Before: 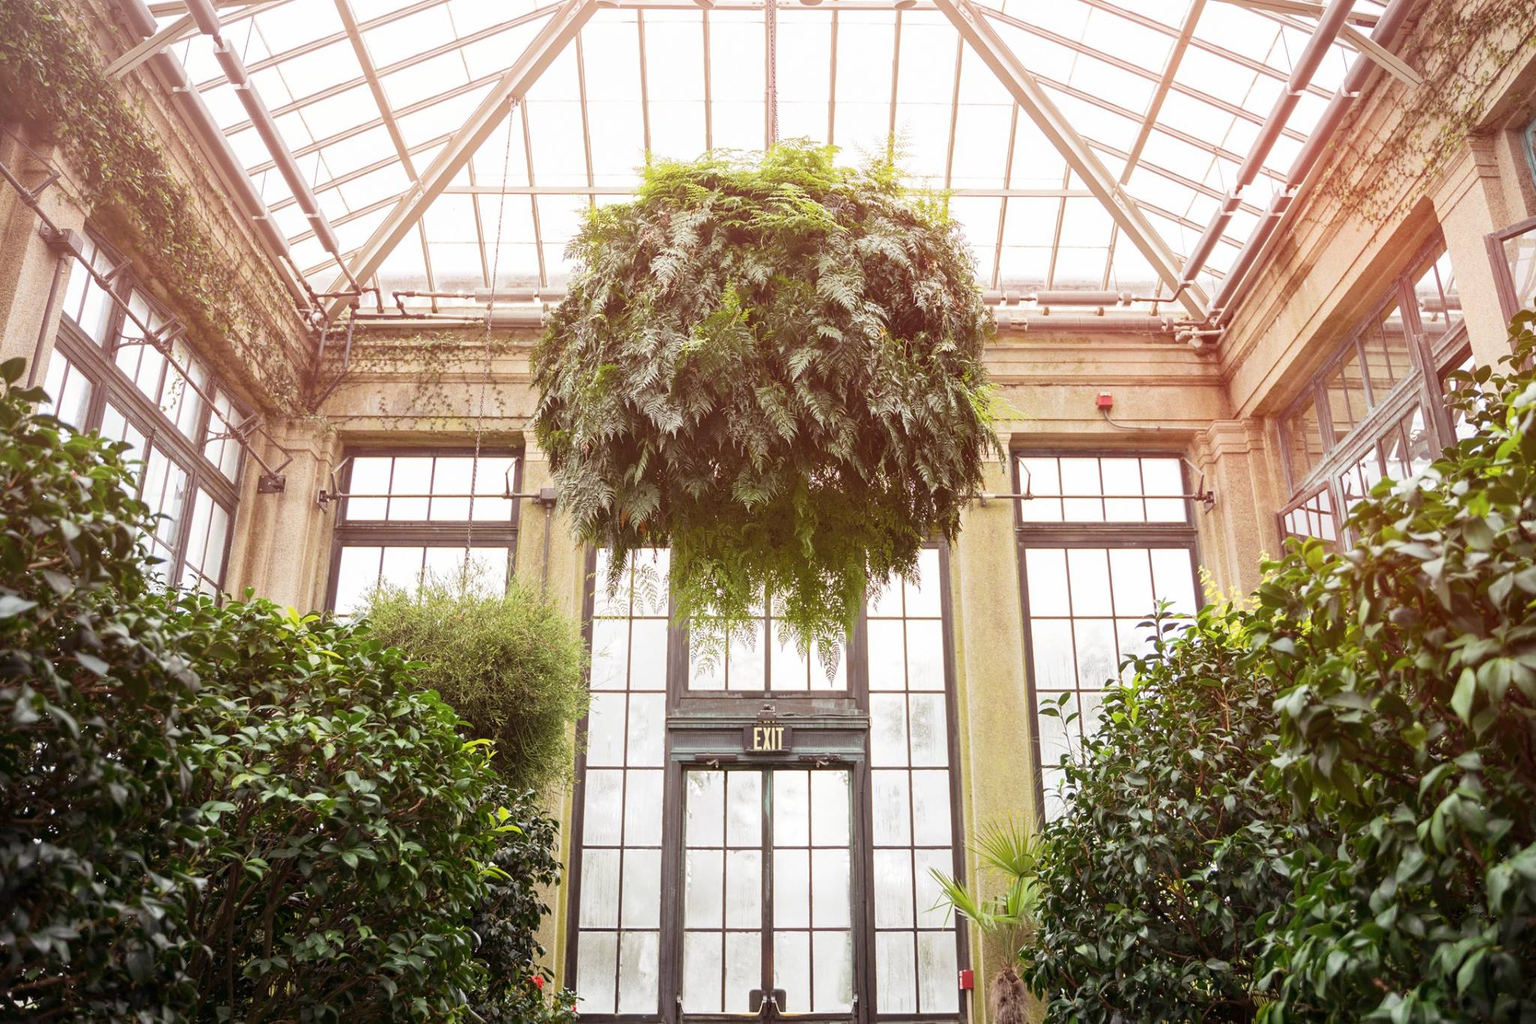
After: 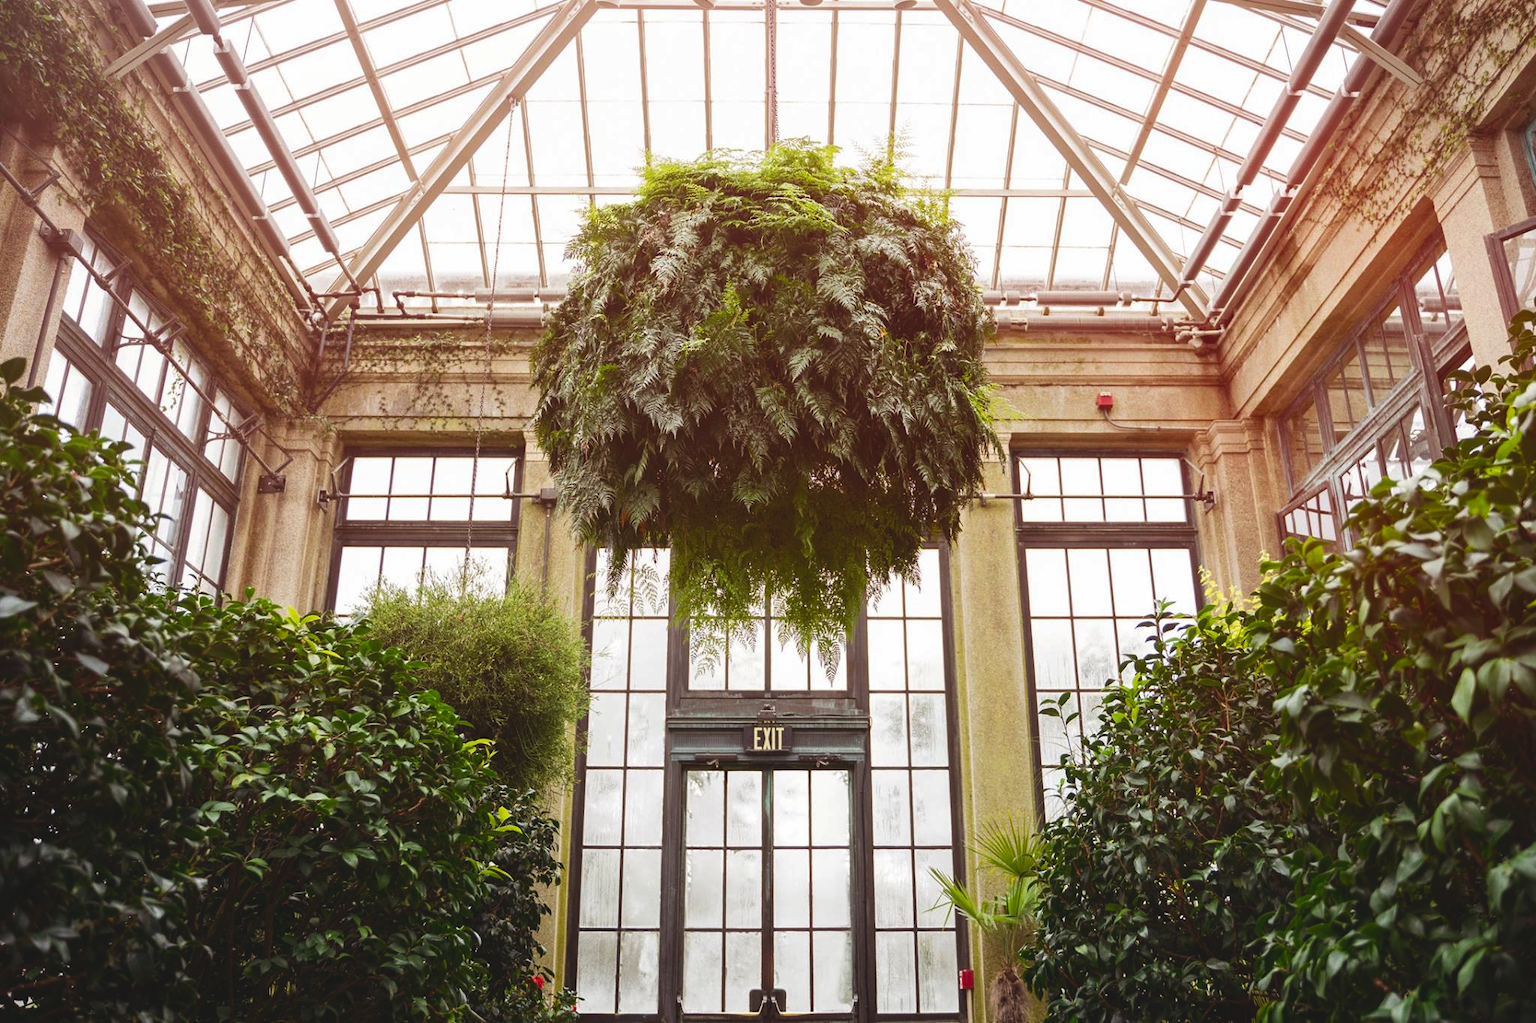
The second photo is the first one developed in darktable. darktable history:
exposure: black level correction -0.028, compensate highlight preservation false
contrast brightness saturation: brightness -0.25, saturation 0.2
